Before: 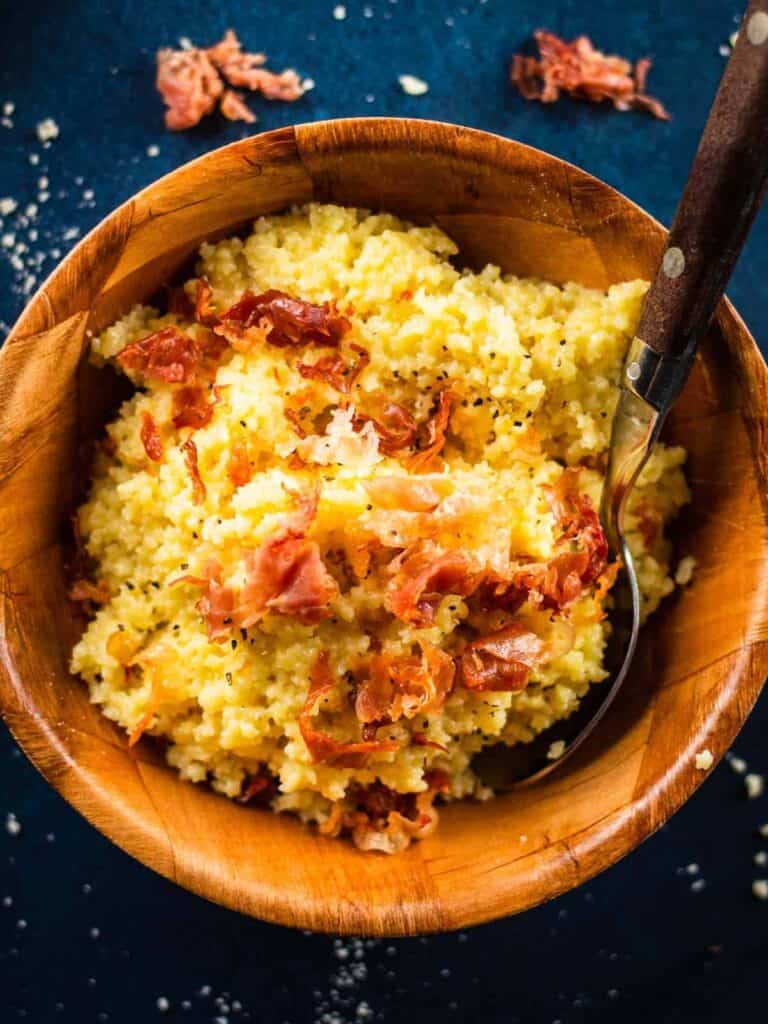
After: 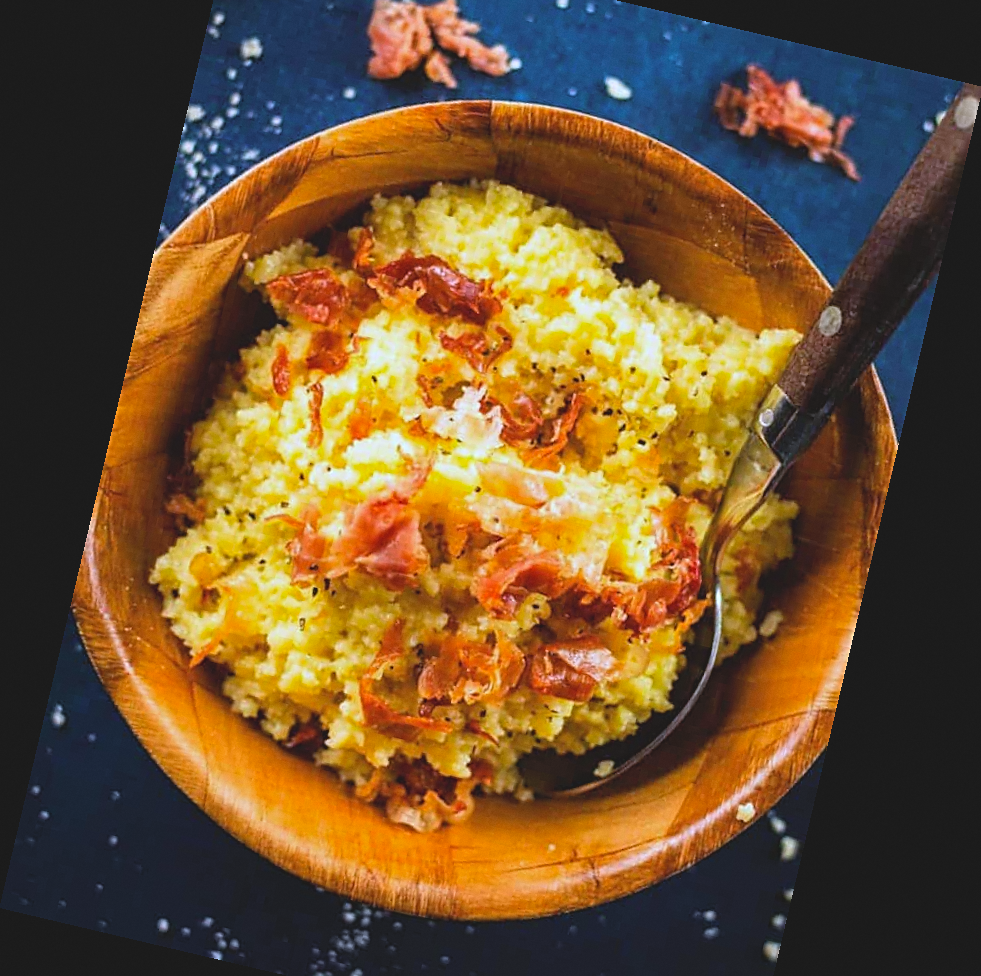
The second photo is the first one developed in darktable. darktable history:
contrast brightness saturation: contrast -0.28
levels: levels [0.055, 0.477, 0.9]
crop: top 7.625%, bottom 8.027%
white balance: red 0.948, green 1.02, blue 1.176
rotate and perspective: rotation 13.27°, automatic cropping off
grain: coarseness 14.57 ISO, strength 8.8%
sharpen: on, module defaults
